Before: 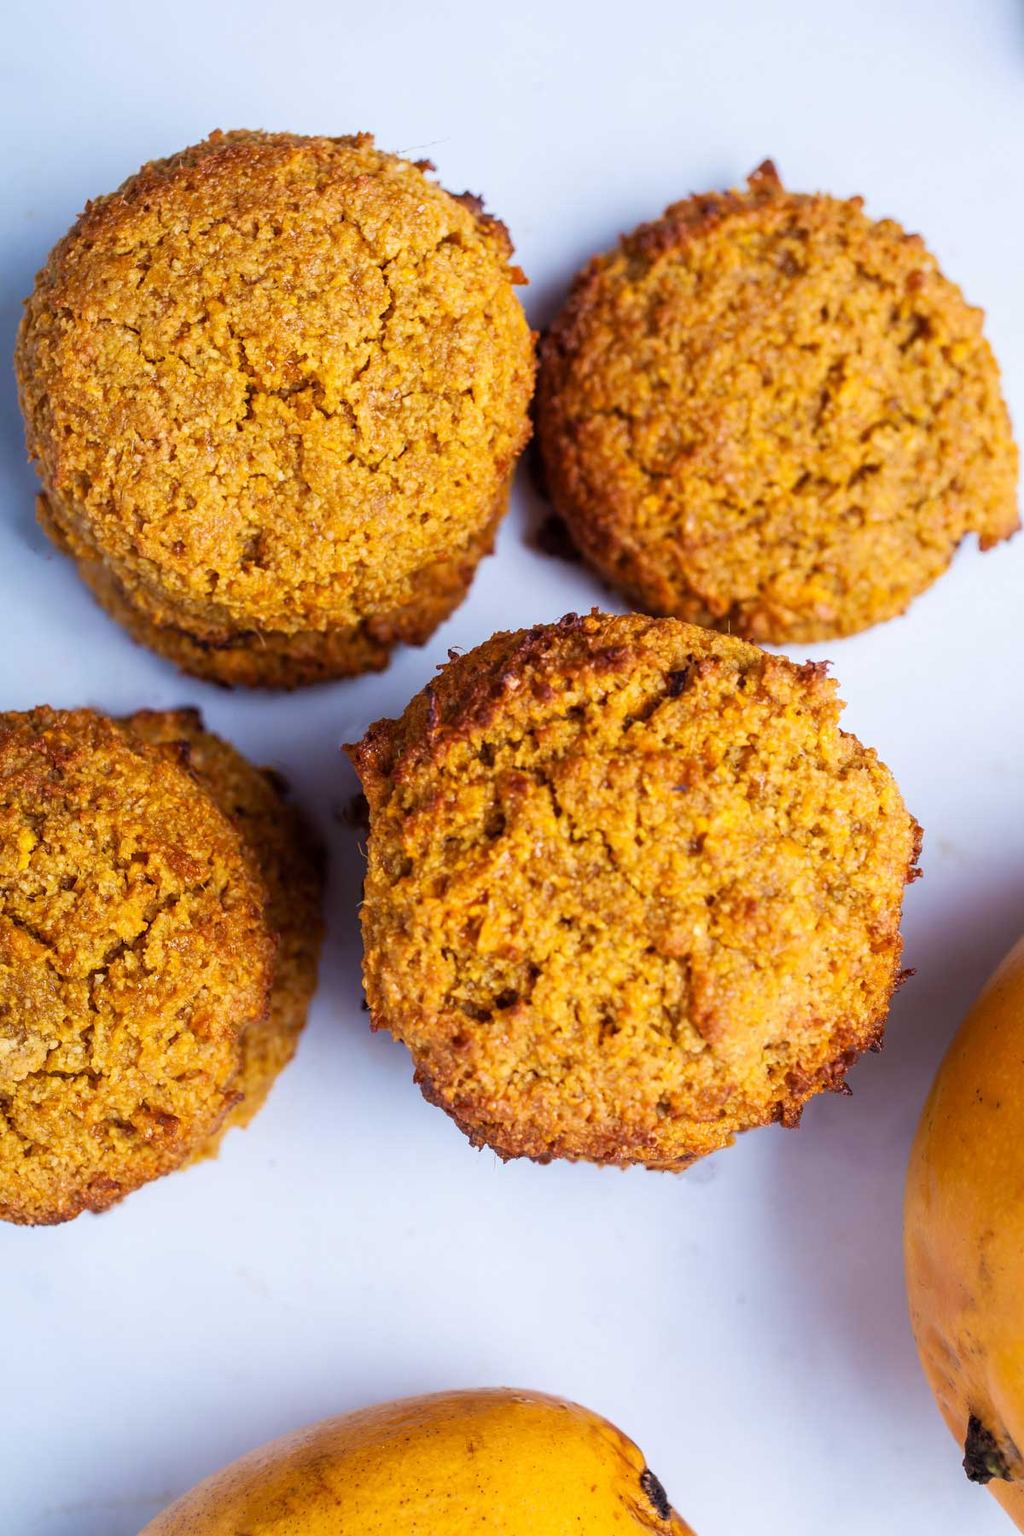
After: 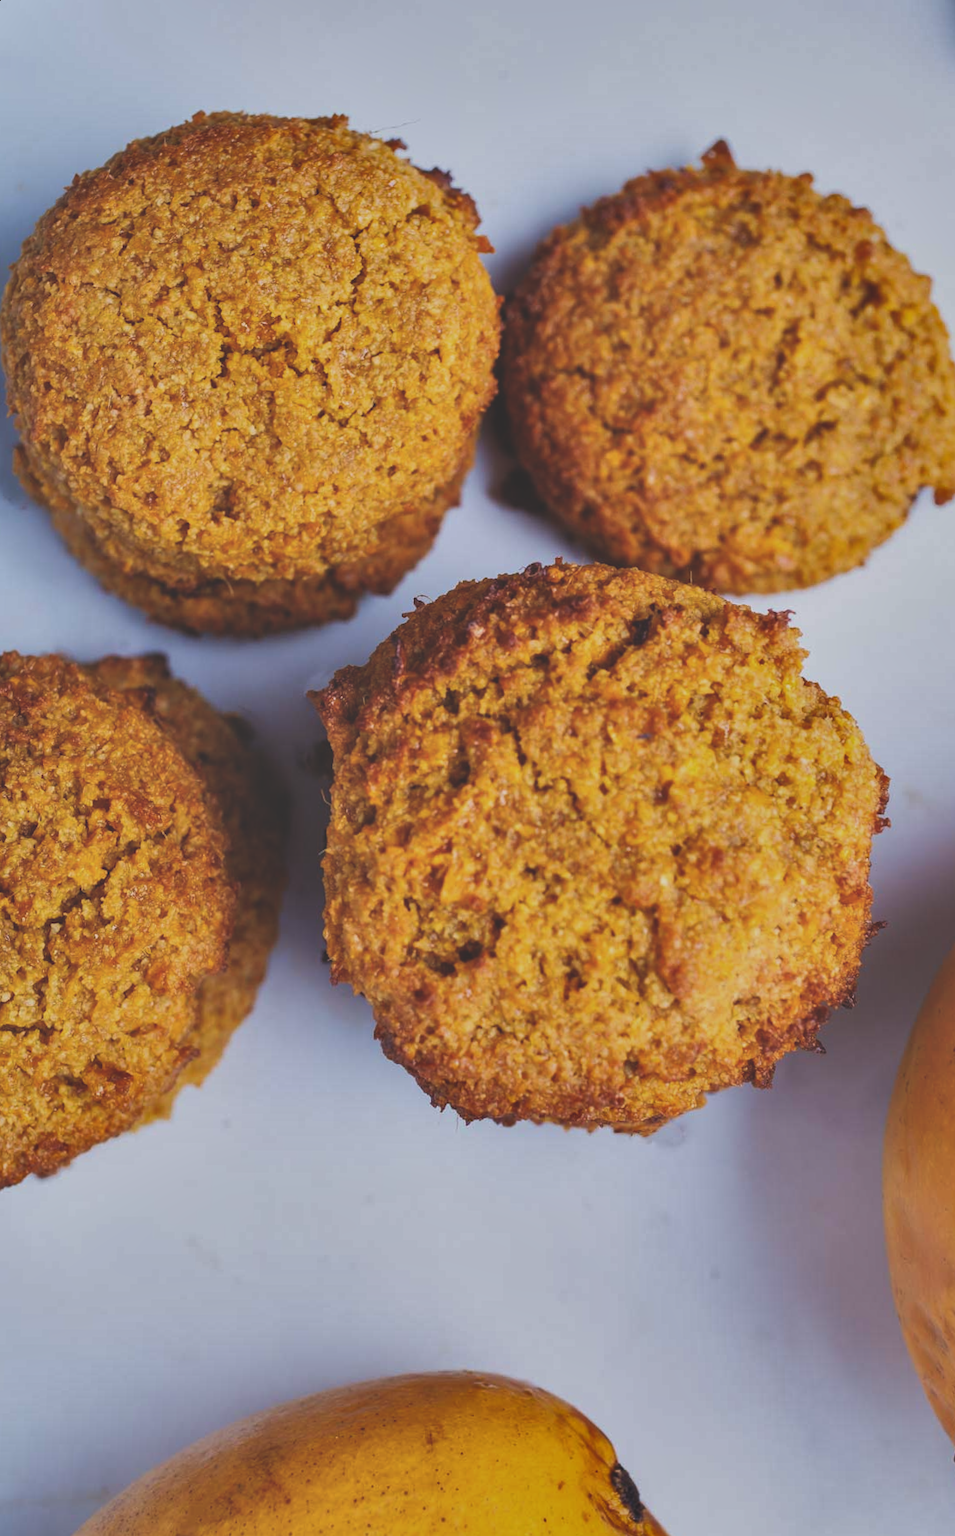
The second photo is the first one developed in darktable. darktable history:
rotate and perspective: rotation 0.215°, lens shift (vertical) -0.139, crop left 0.069, crop right 0.939, crop top 0.002, crop bottom 0.996
exposure: black level correction -0.036, exposure -0.497 EV, compensate highlight preservation false
shadows and highlights: shadows 75, highlights -60.85, soften with gaussian
